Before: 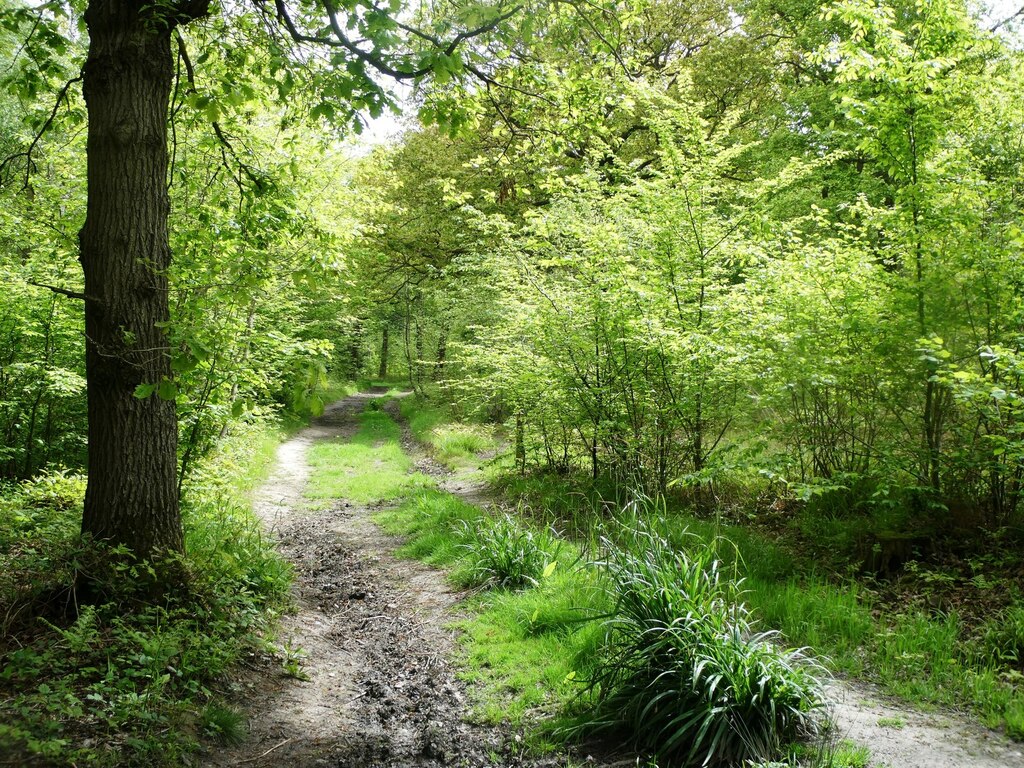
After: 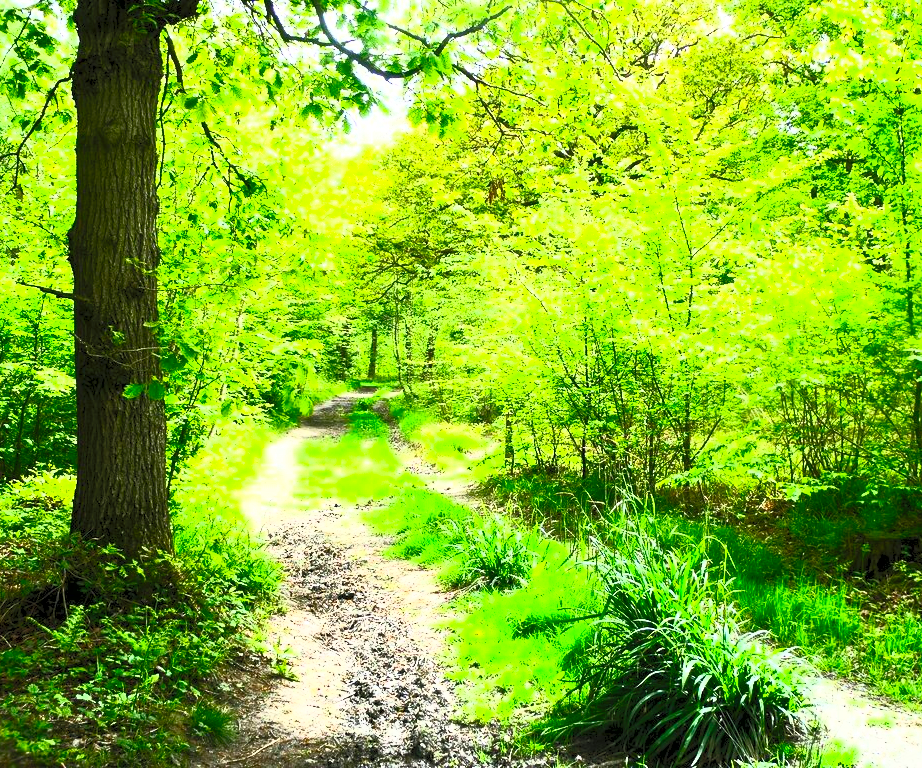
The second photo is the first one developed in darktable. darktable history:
contrast brightness saturation: contrast 1, brightness 1, saturation 1
crop and rotate: left 1.088%, right 8.807%
exposure: black level correction 0.002, exposure 0.15 EV, compensate highlight preservation false
